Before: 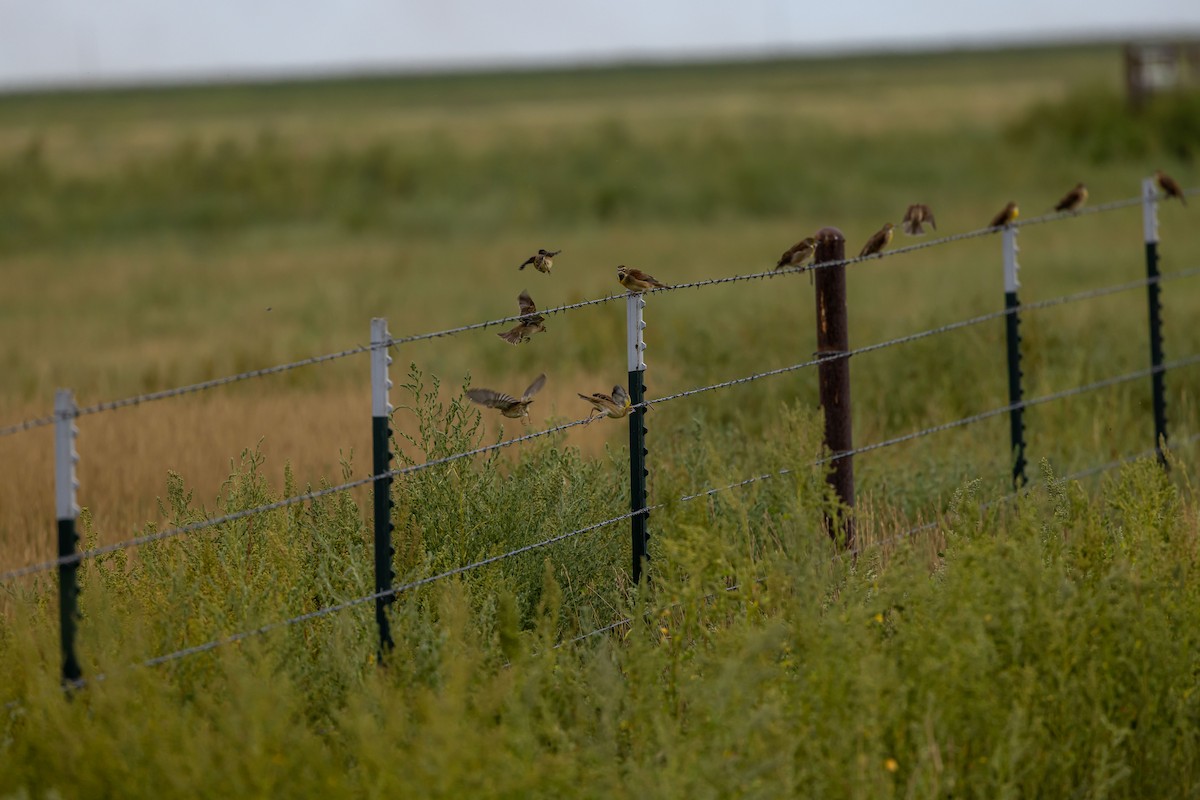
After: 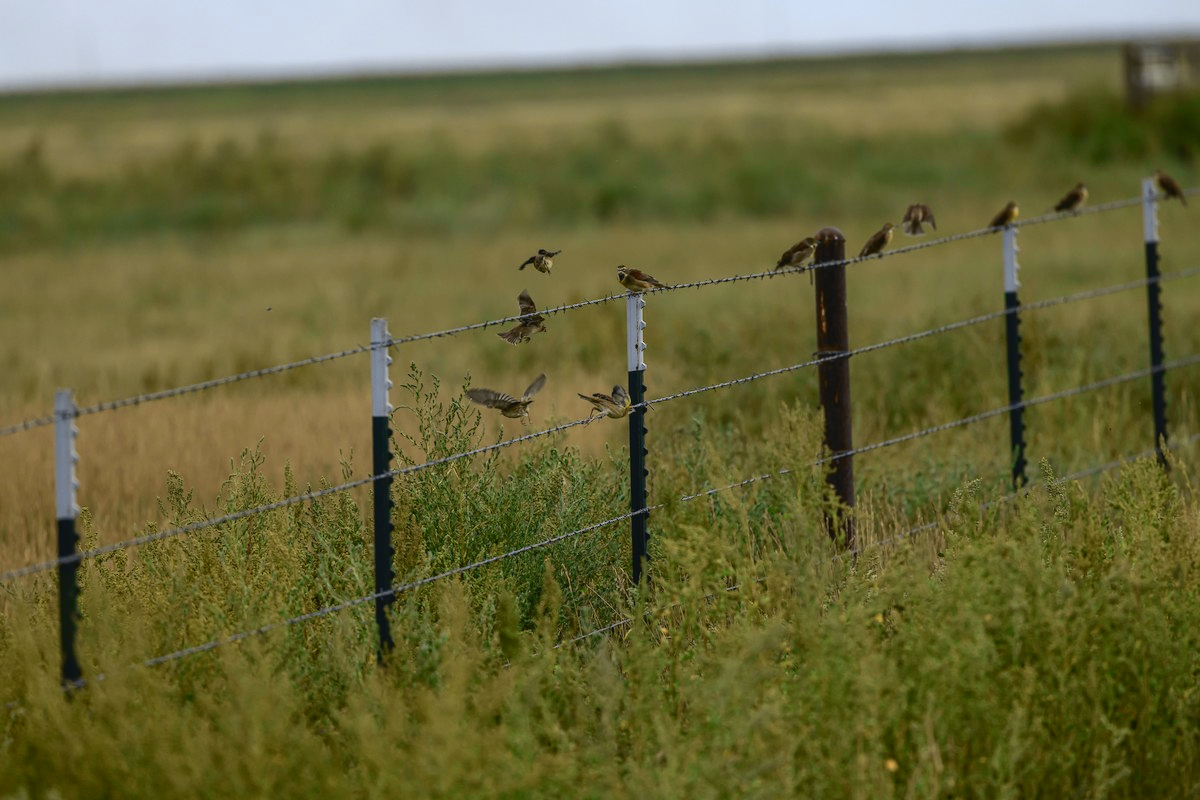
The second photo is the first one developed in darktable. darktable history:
tone curve: curves: ch0 [(0, 0.039) (0.104, 0.103) (0.273, 0.267) (0.448, 0.487) (0.704, 0.761) (0.886, 0.922) (0.994, 0.971)]; ch1 [(0, 0) (0.335, 0.298) (0.446, 0.413) (0.485, 0.487) (0.515, 0.503) (0.566, 0.563) (0.641, 0.655) (1, 1)]; ch2 [(0, 0) (0.314, 0.301) (0.421, 0.411) (0.502, 0.494) (0.528, 0.54) (0.557, 0.559) (0.612, 0.62) (0.722, 0.686) (1, 1)], color space Lab, independent channels, preserve colors none
